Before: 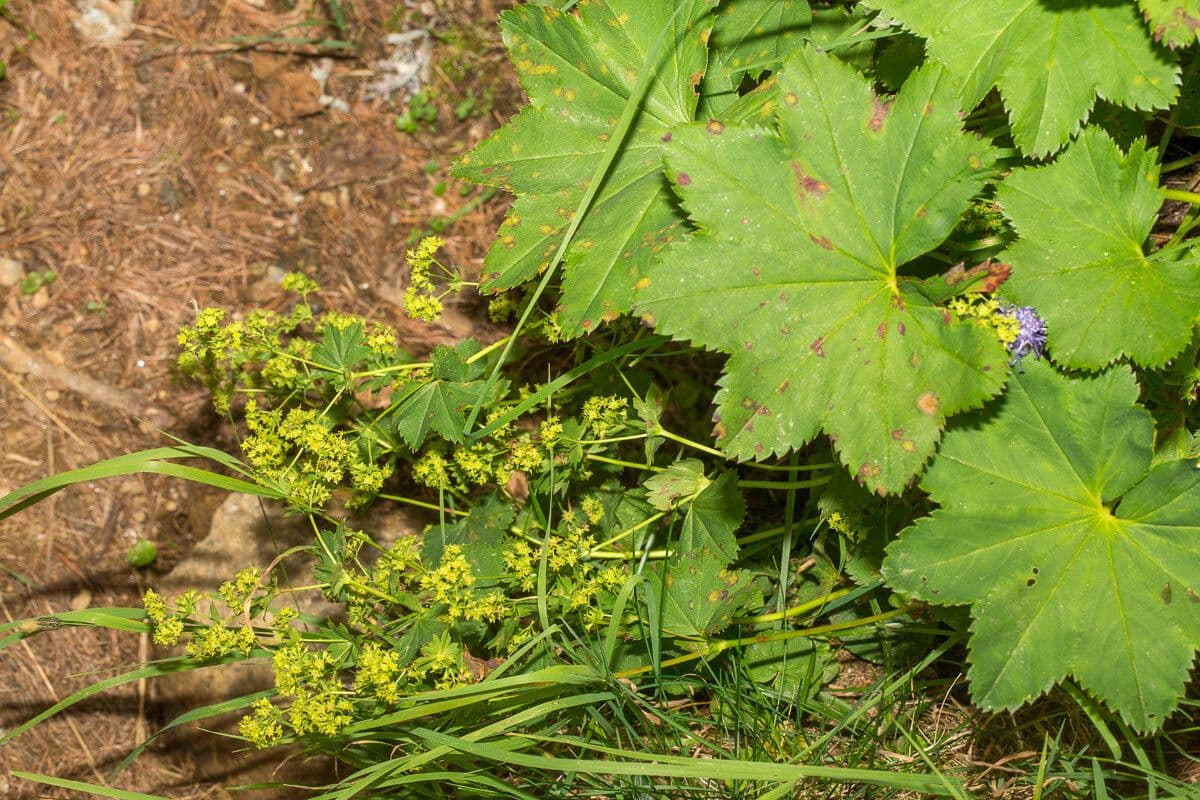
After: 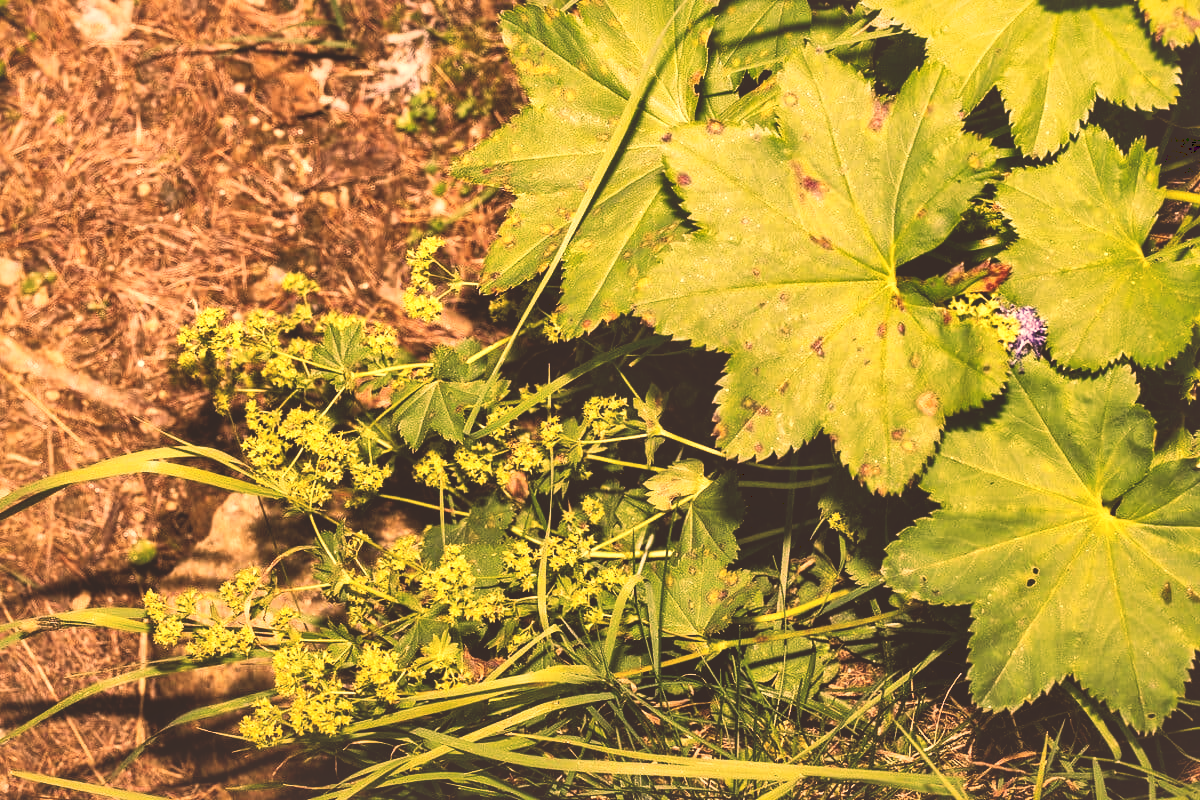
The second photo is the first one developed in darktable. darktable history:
color correction: highlights a* 39.89, highlights b* 39.93, saturation 0.687
local contrast: mode bilateral grid, contrast 26, coarseness 61, detail 152%, midtone range 0.2
tone curve: curves: ch0 [(0, 0) (0.003, 0.235) (0.011, 0.235) (0.025, 0.235) (0.044, 0.235) (0.069, 0.235) (0.1, 0.237) (0.136, 0.239) (0.177, 0.243) (0.224, 0.256) (0.277, 0.287) (0.335, 0.329) (0.399, 0.391) (0.468, 0.476) (0.543, 0.574) (0.623, 0.683) (0.709, 0.778) (0.801, 0.869) (0.898, 0.924) (1, 1)], preserve colors none
levels: levels [0, 0.48, 0.961]
